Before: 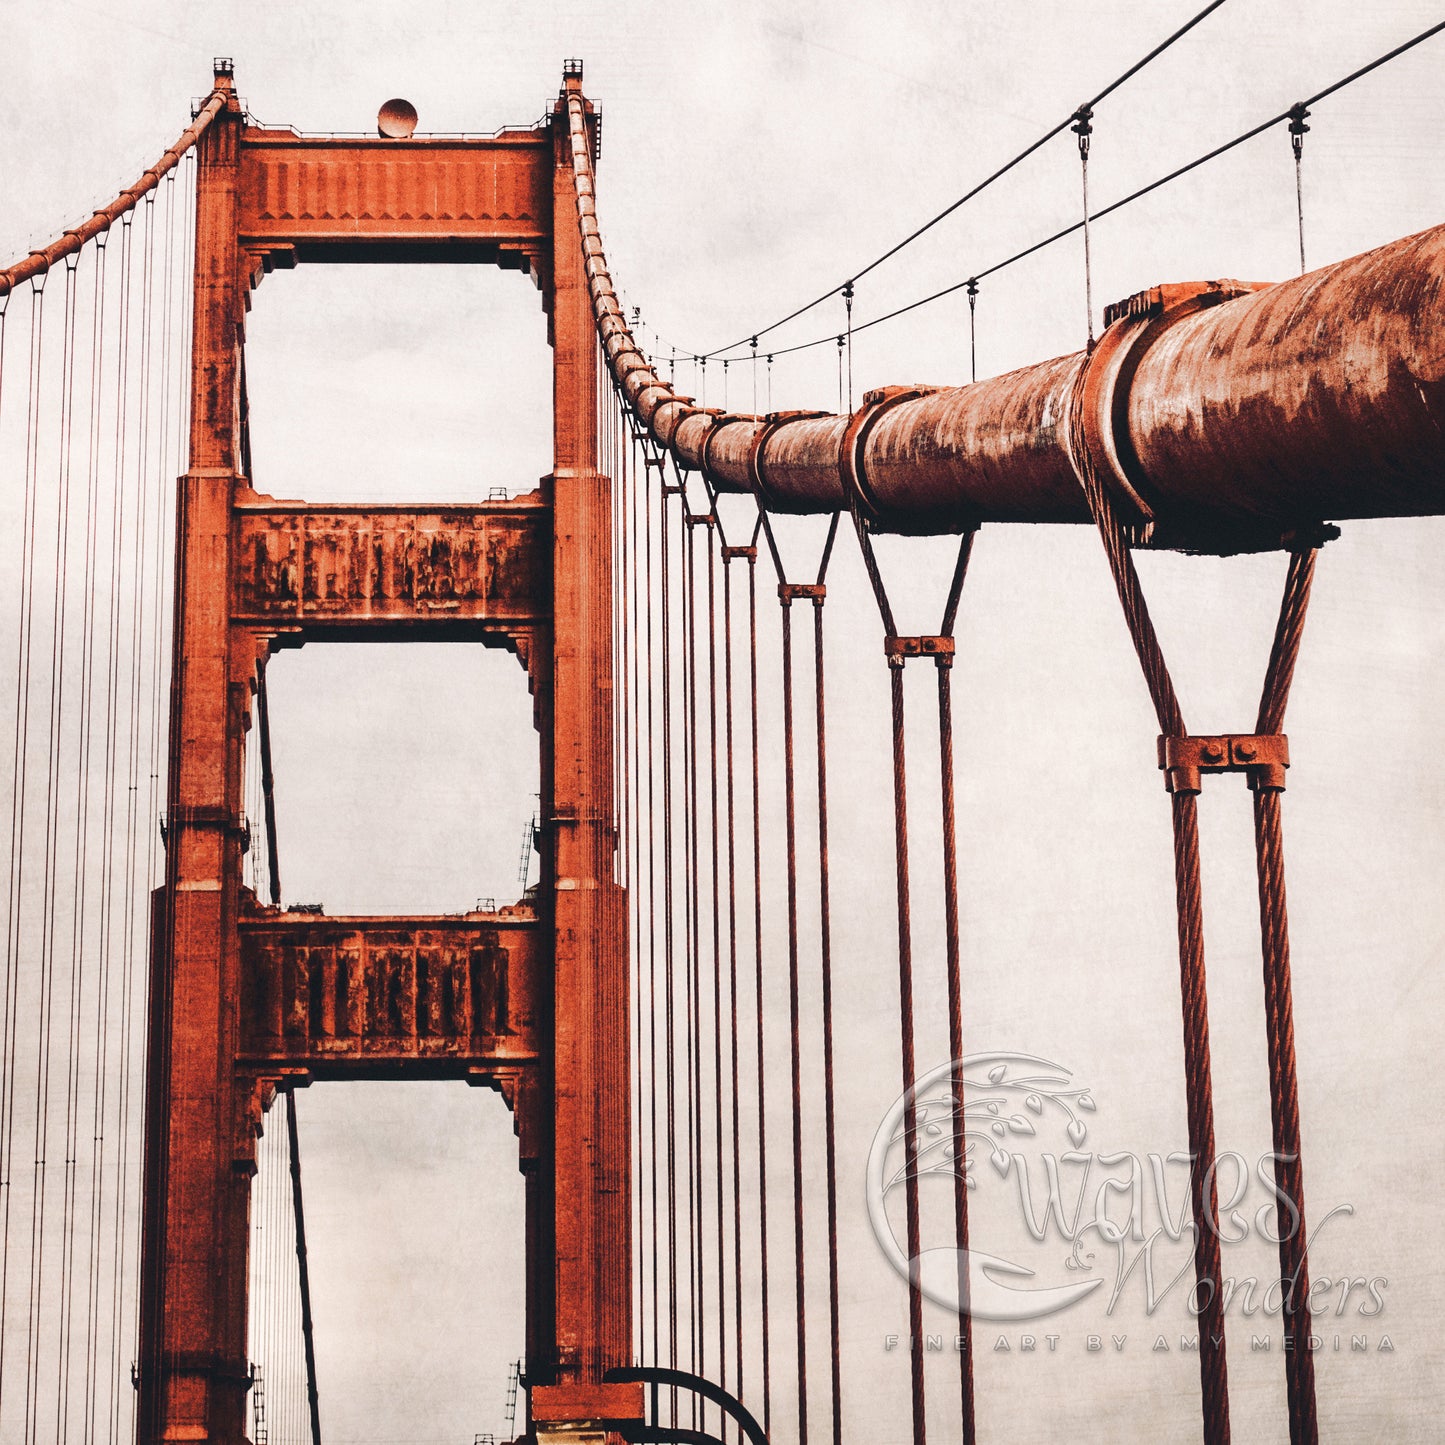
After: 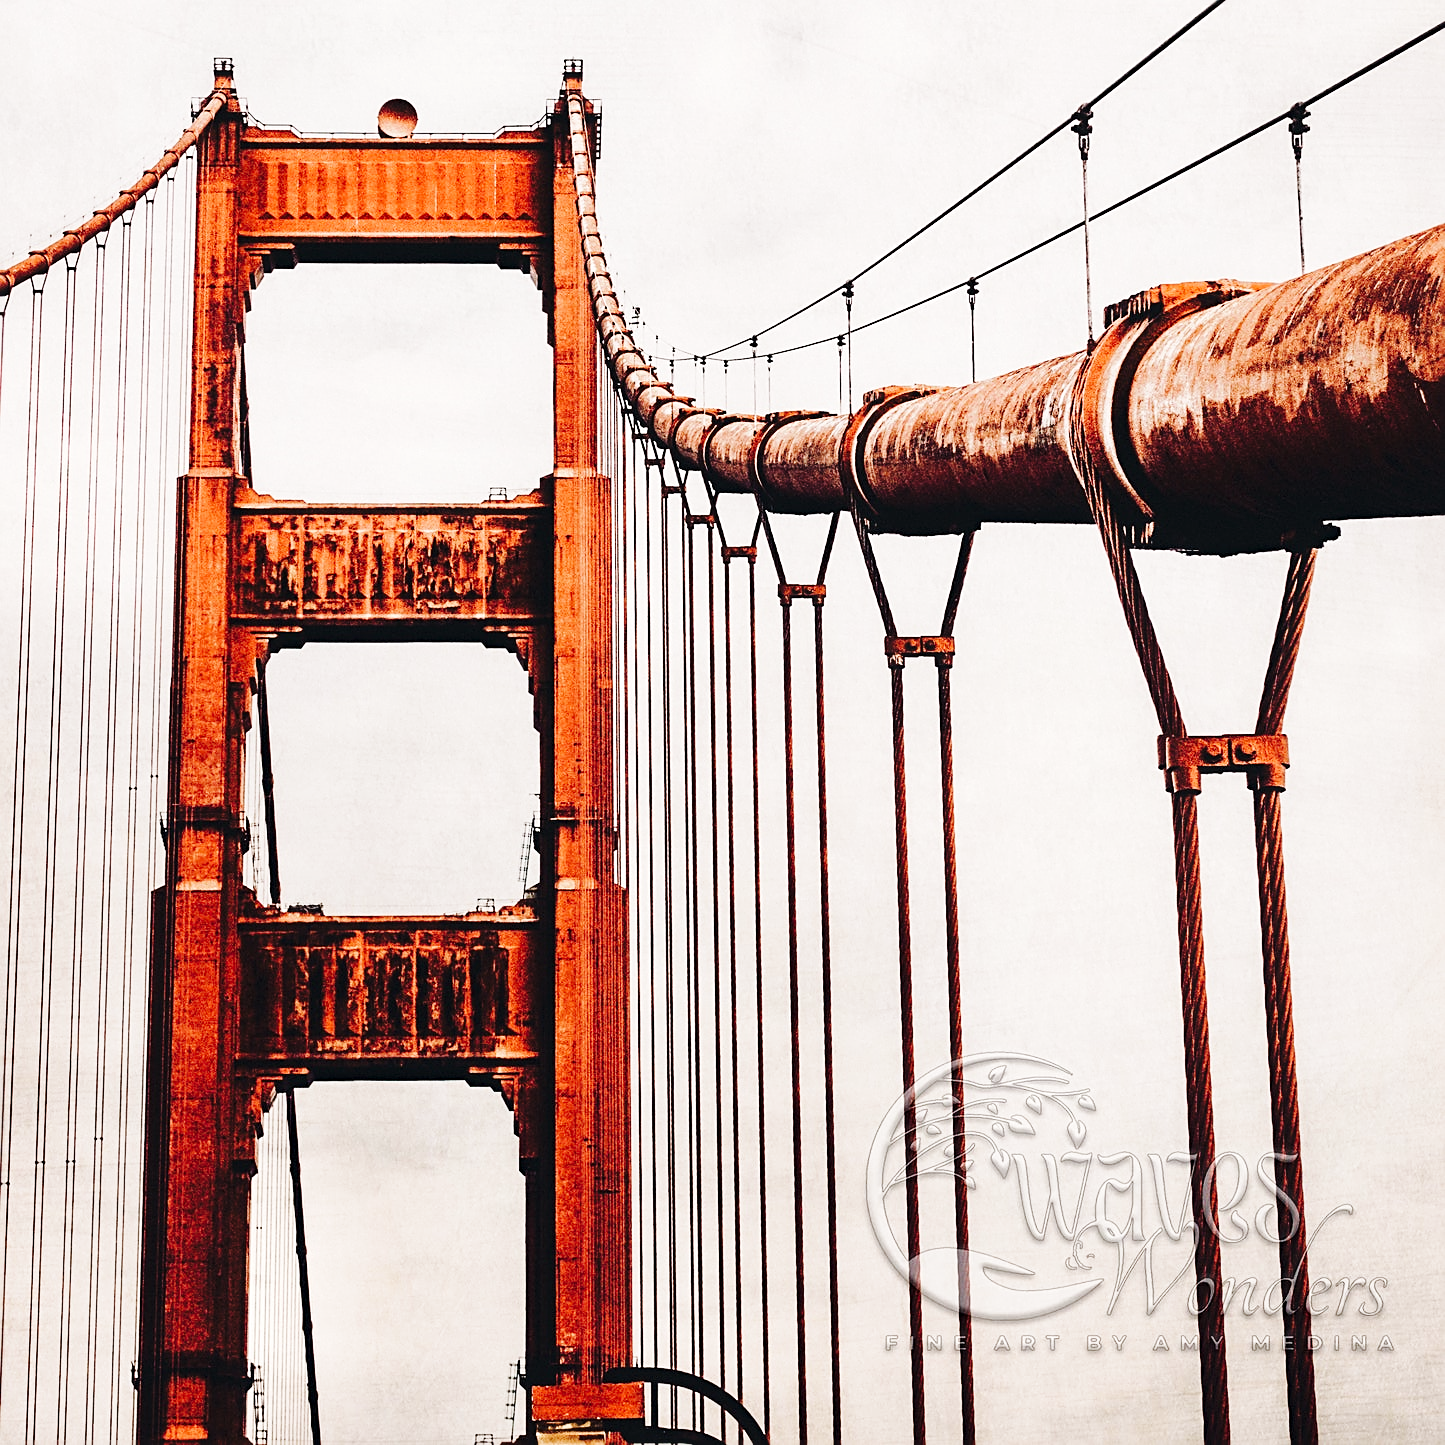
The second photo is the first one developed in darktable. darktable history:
haze removal: compatibility mode true, adaptive false
sharpen: on, module defaults
base curve: curves: ch0 [(0, 0) (0.036, 0.025) (0.121, 0.166) (0.206, 0.329) (0.605, 0.79) (1, 1)], preserve colors none
